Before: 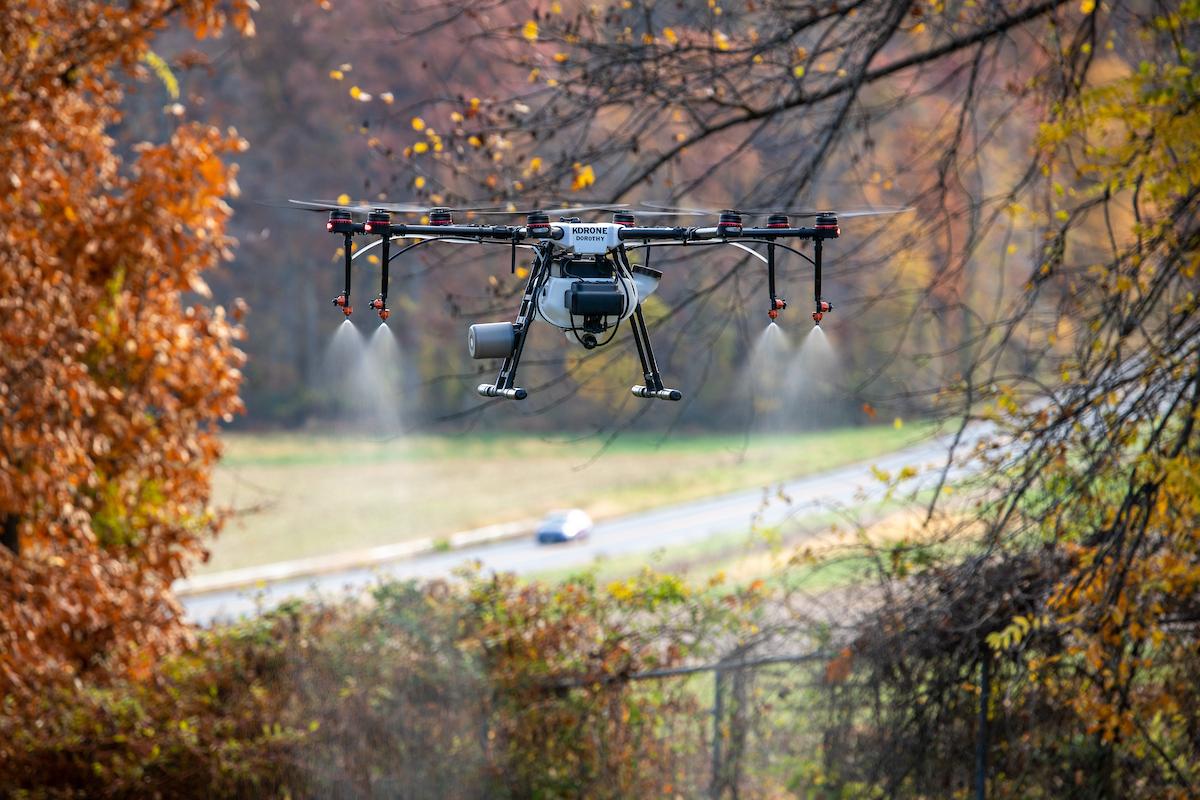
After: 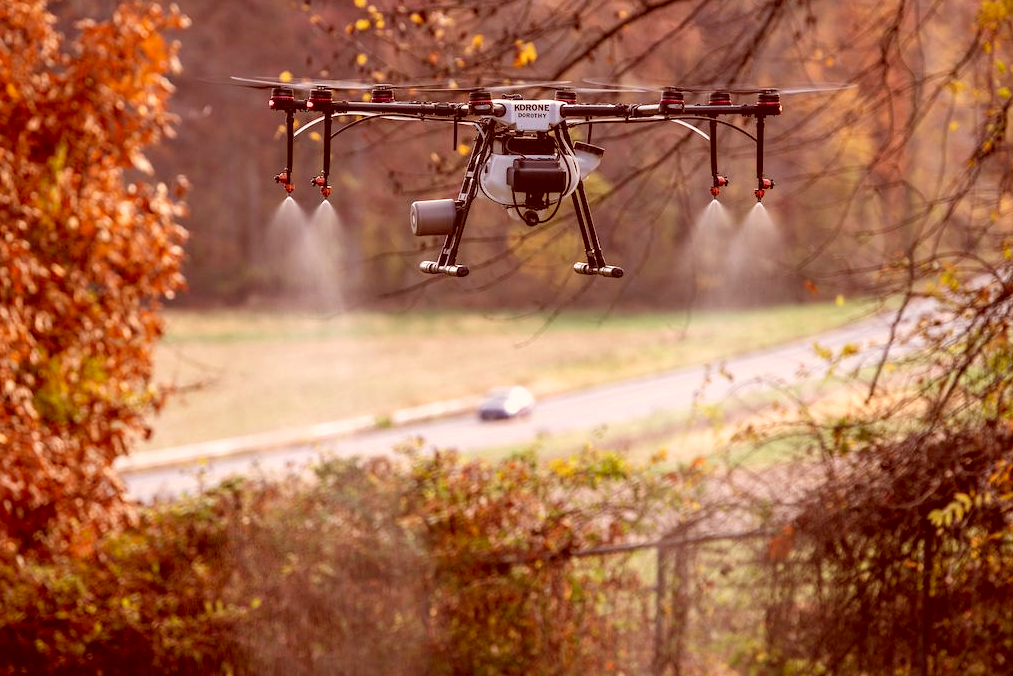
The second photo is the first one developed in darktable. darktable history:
crop and rotate: left 4.865%, top 15.46%, right 10.639%
color correction: highlights a* 9.01, highlights b* 9.04, shadows a* 39.49, shadows b* 39.53, saturation 0.81
